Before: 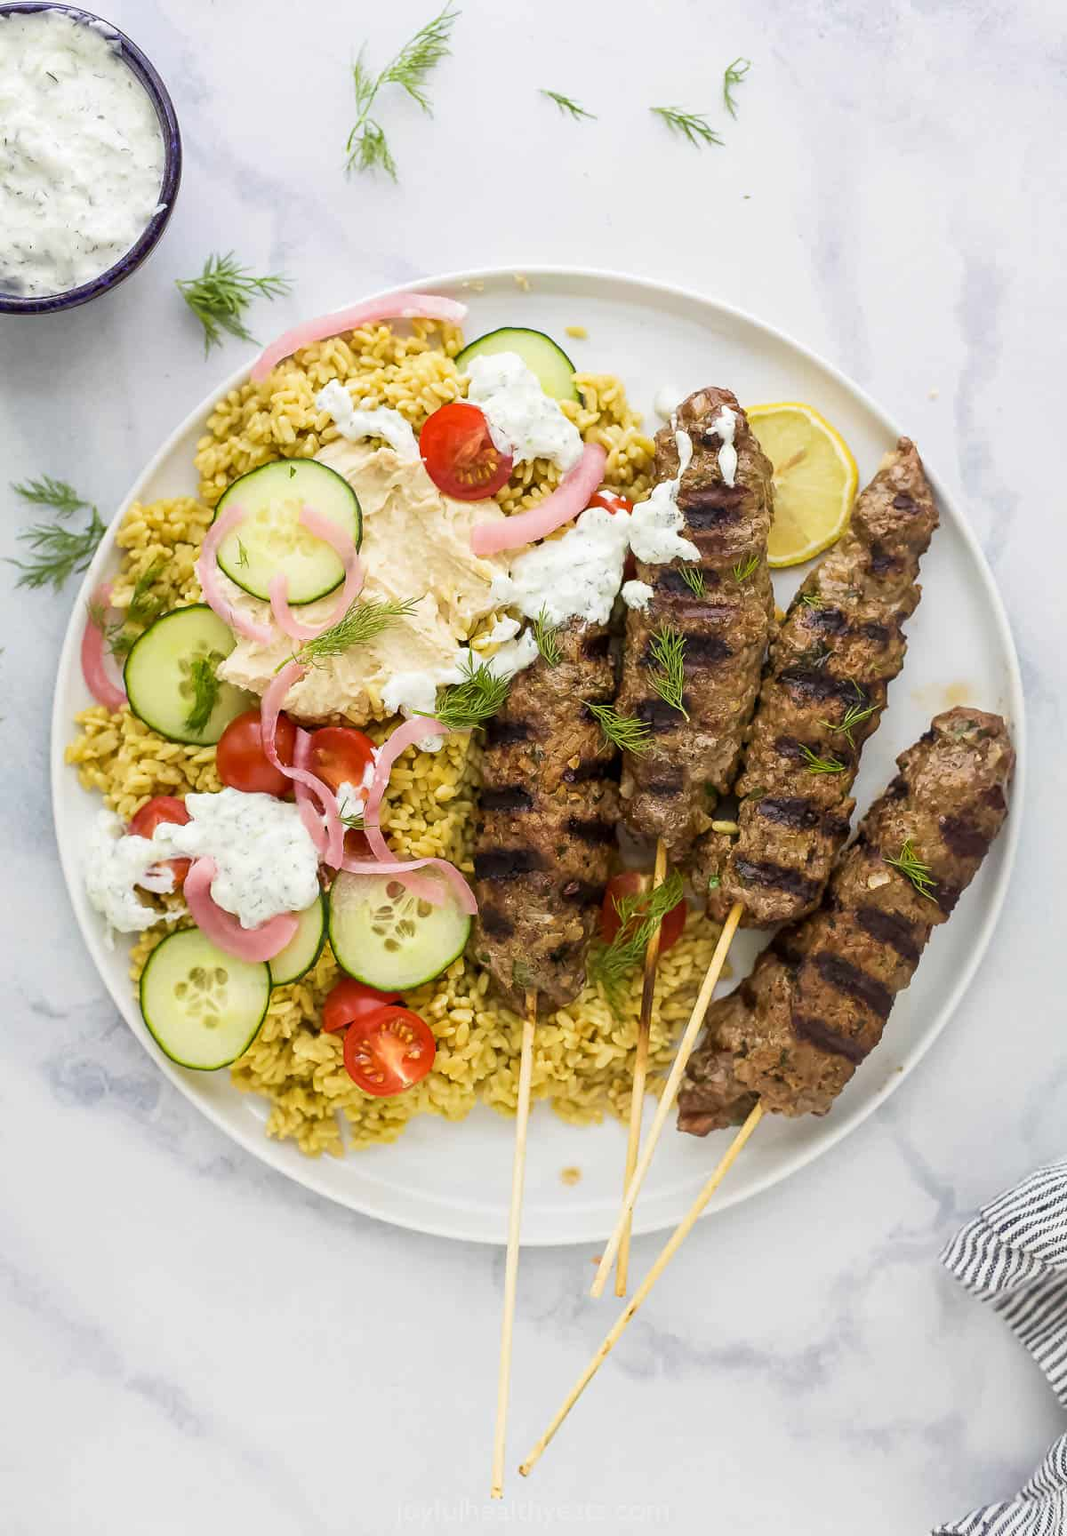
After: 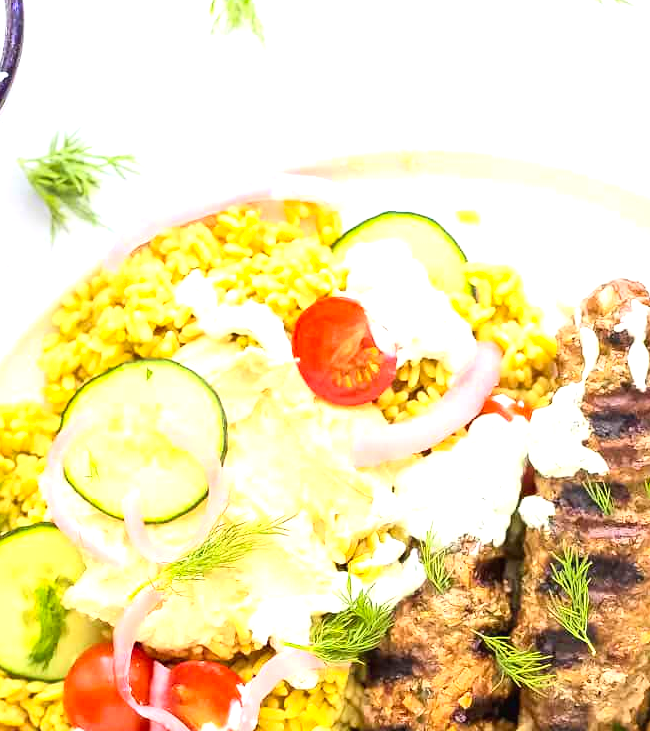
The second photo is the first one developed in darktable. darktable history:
crop: left 15.007%, top 9.111%, right 30.823%, bottom 48.553%
exposure: black level correction 0, exposure 1.105 EV, compensate exposure bias true, compensate highlight preservation false
contrast brightness saturation: contrast 0.202, brightness 0.157, saturation 0.221
contrast equalizer: y [[0.5 ×6], [0.5 ×6], [0.5, 0.5, 0.501, 0.545, 0.707, 0.863], [0 ×6], [0 ×6]]
